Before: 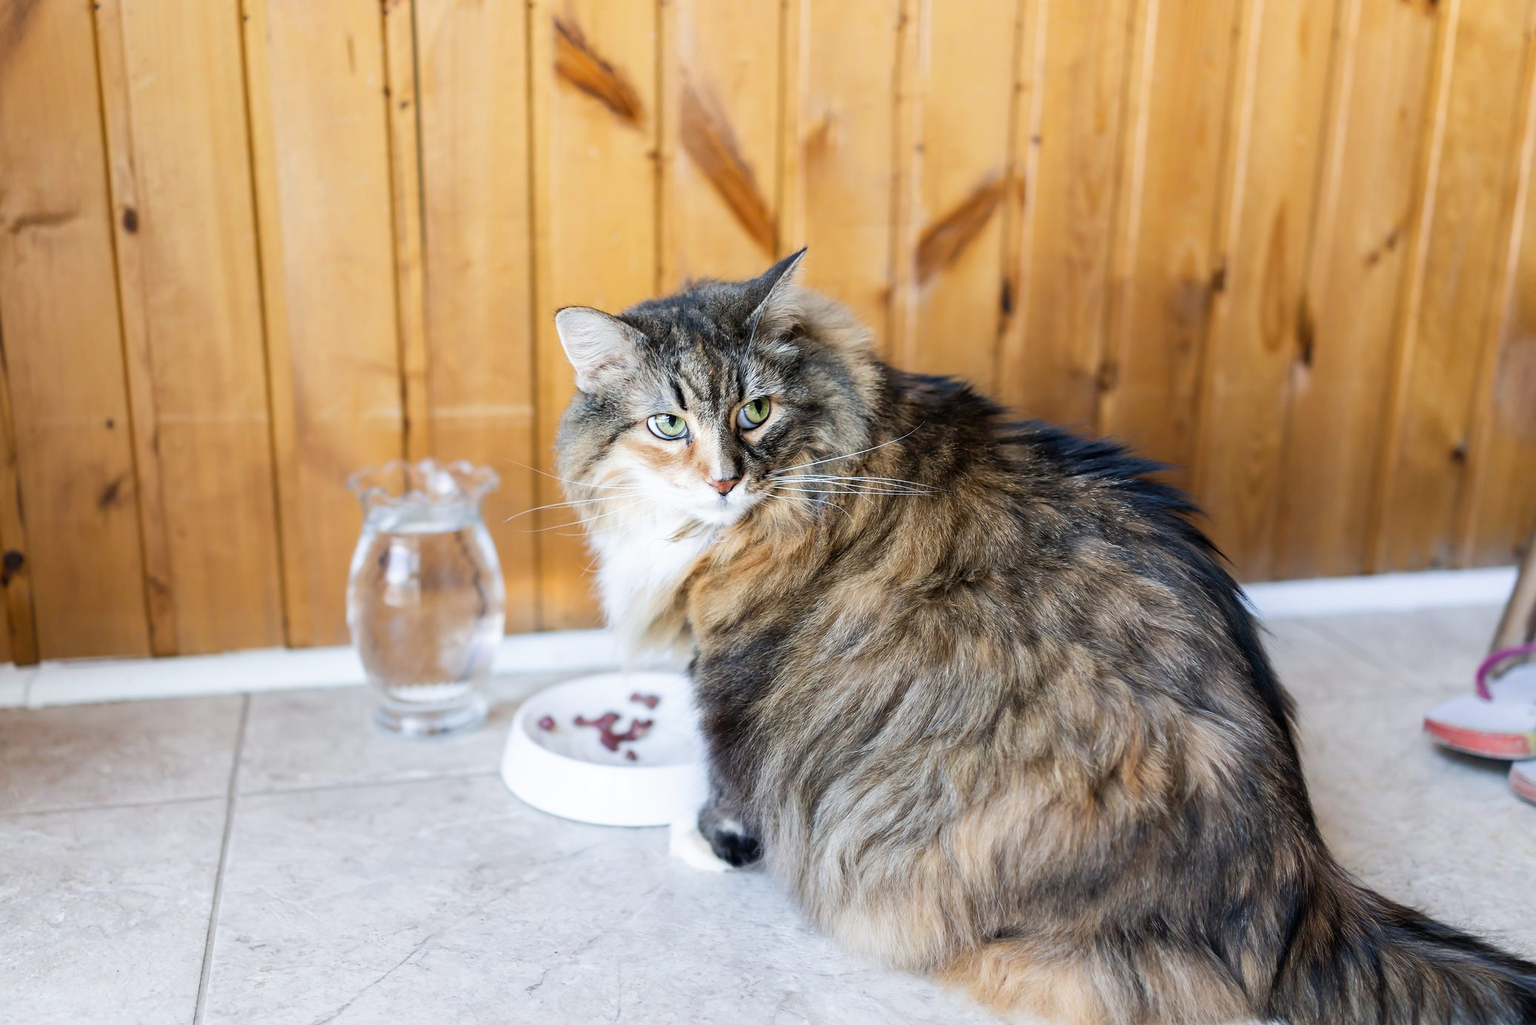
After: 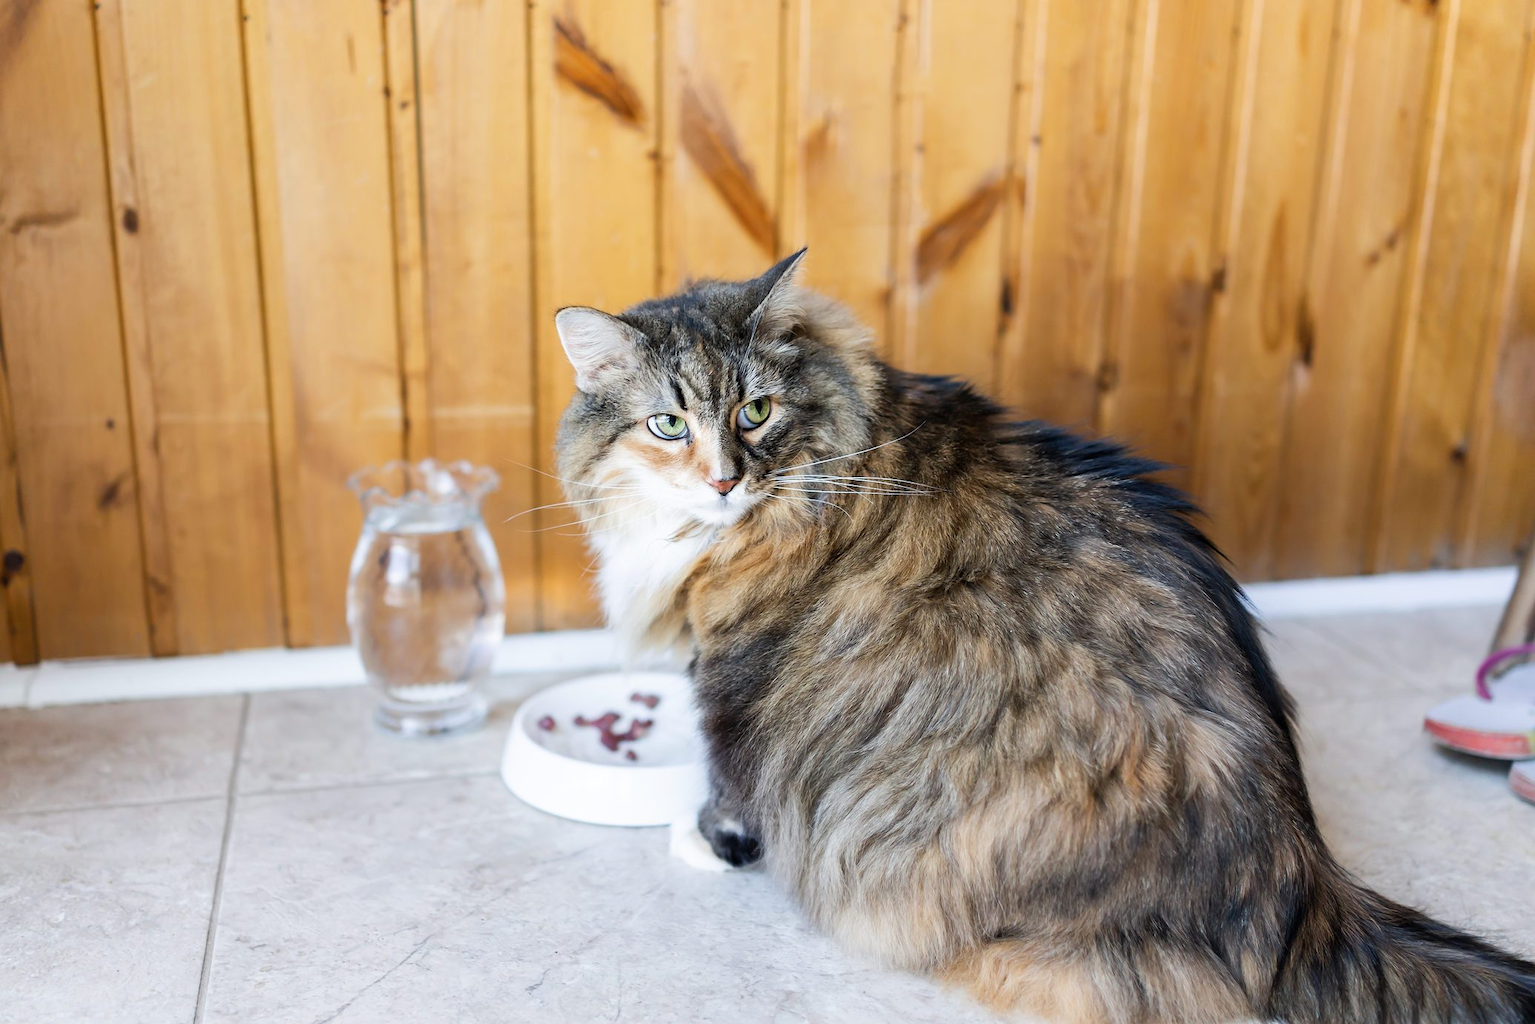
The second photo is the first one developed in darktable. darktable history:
color balance rgb: perceptual saturation grading › global saturation 0.844%
